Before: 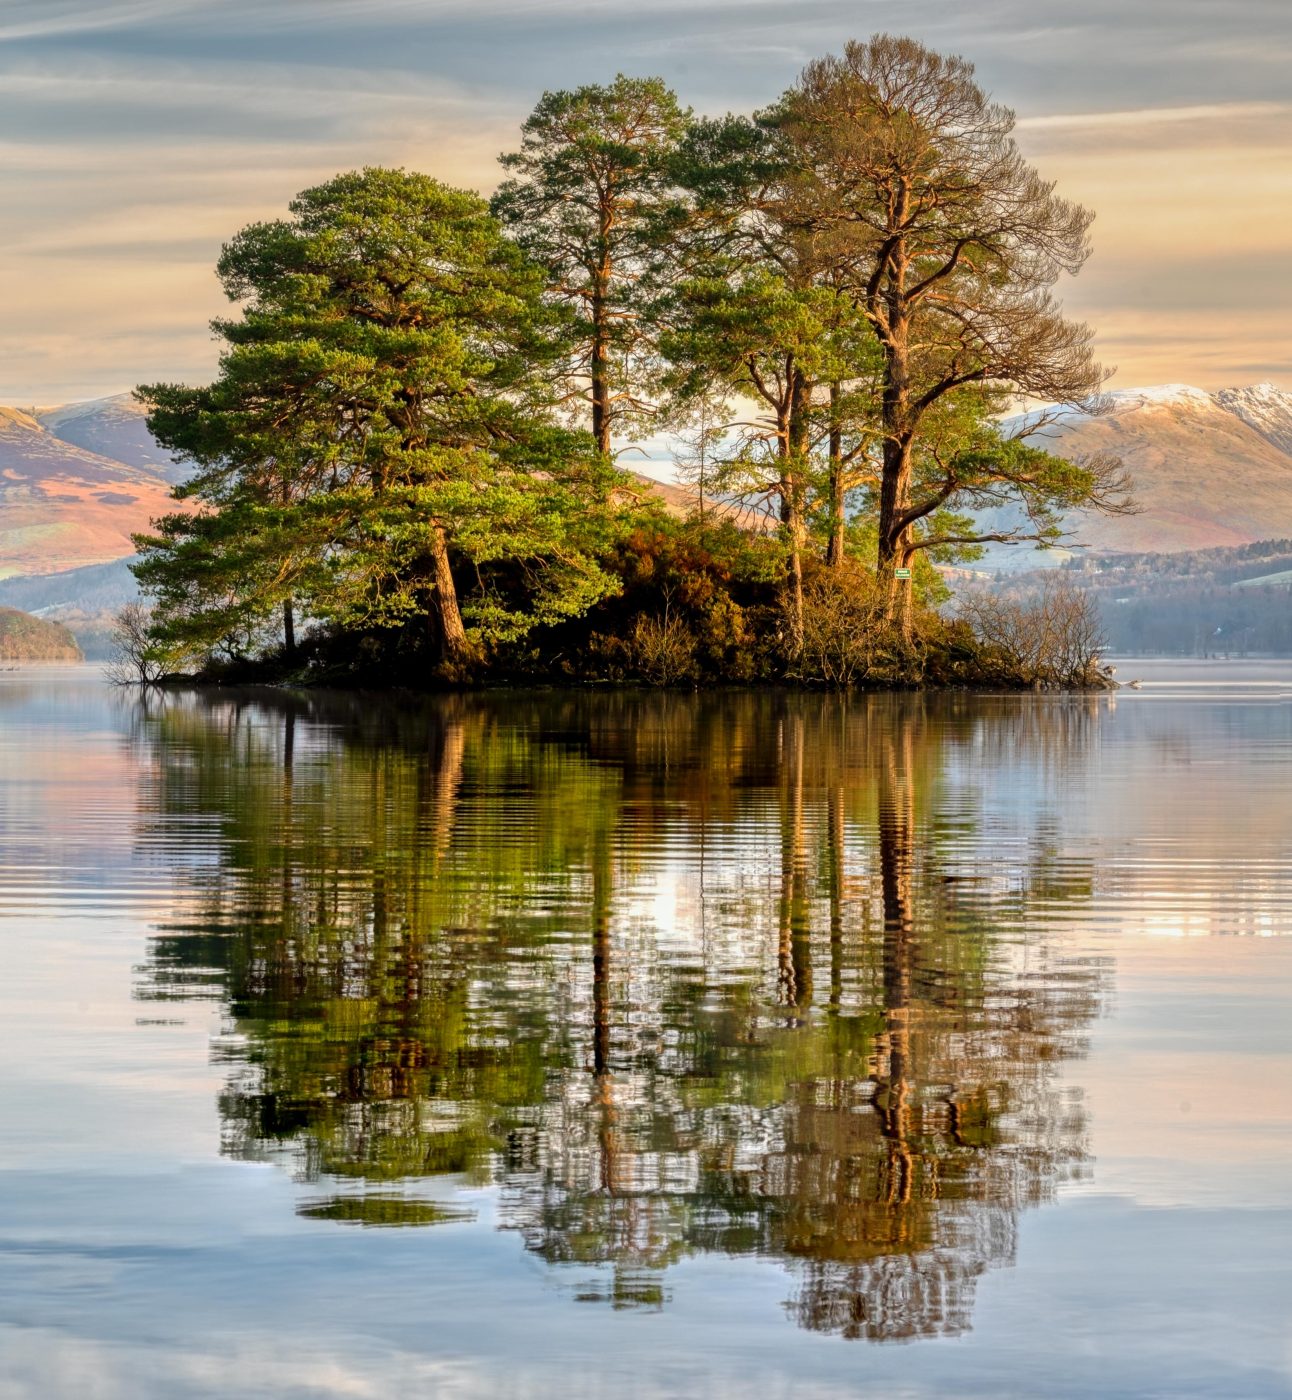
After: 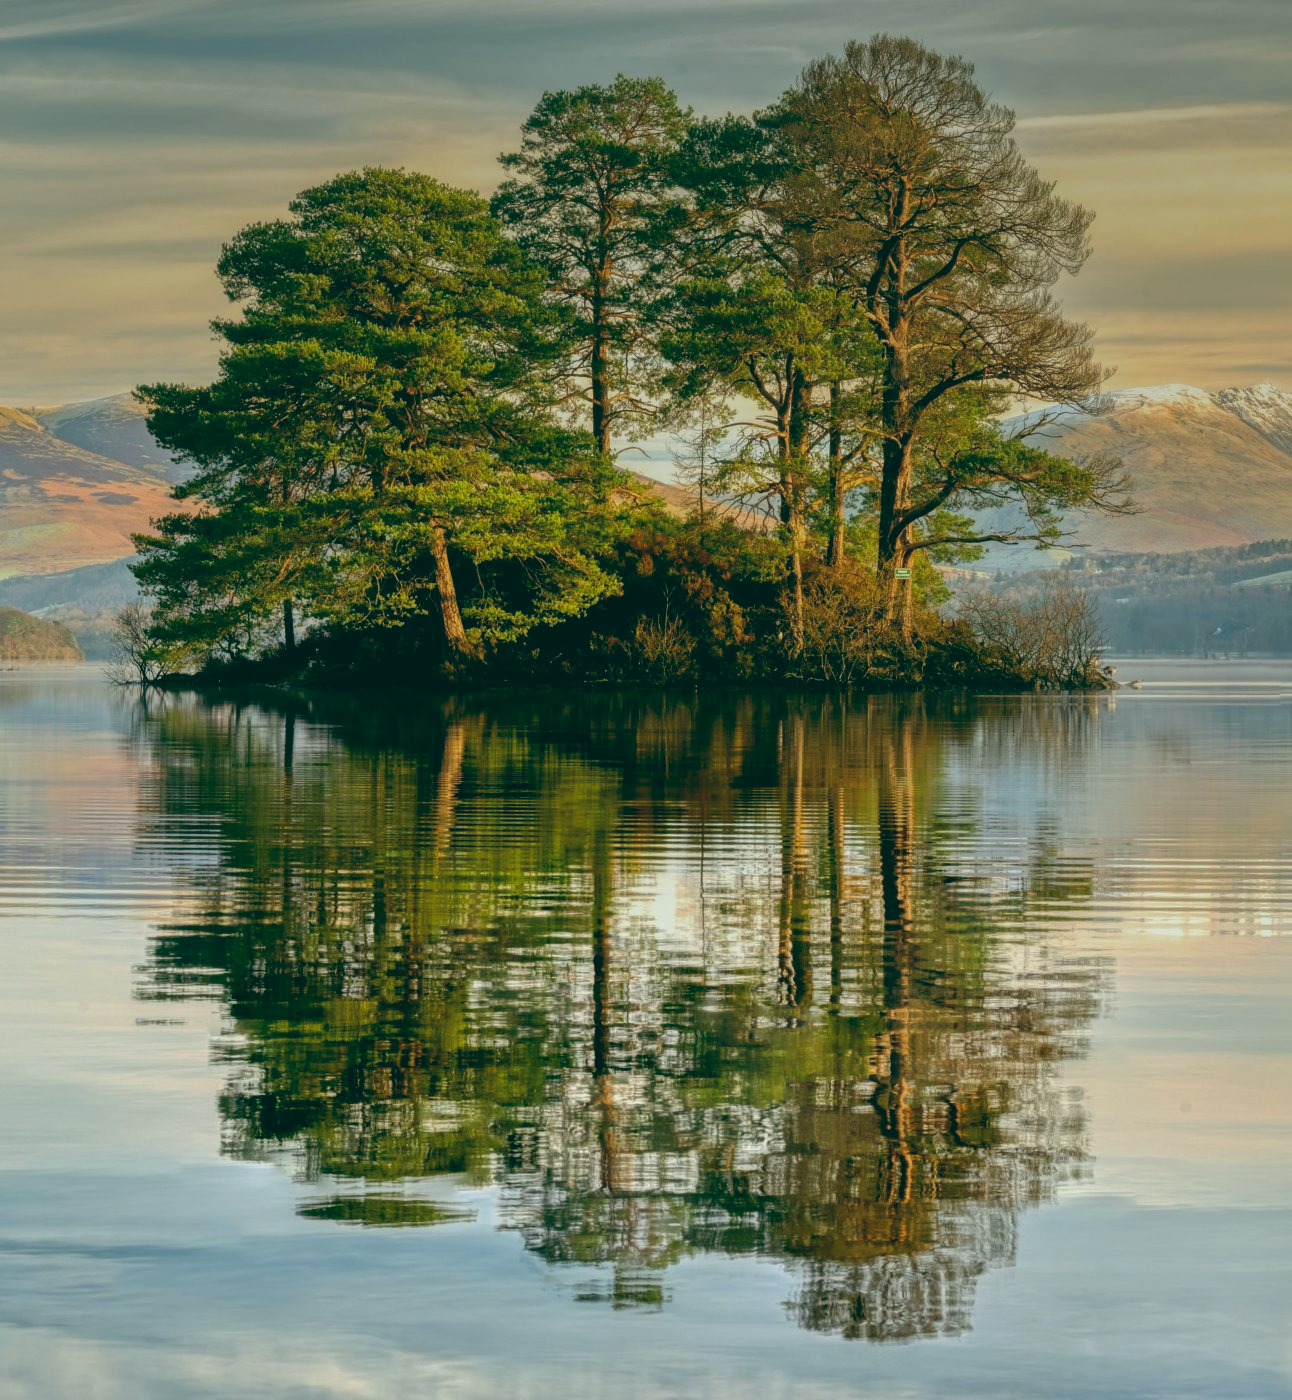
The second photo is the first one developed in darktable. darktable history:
white balance: red 0.98, blue 1.034
color balance: lift [1.005, 0.99, 1.007, 1.01], gamma [1, 1.034, 1.032, 0.966], gain [0.873, 1.055, 1.067, 0.933]
exposure: compensate highlight preservation false
graduated density: on, module defaults
